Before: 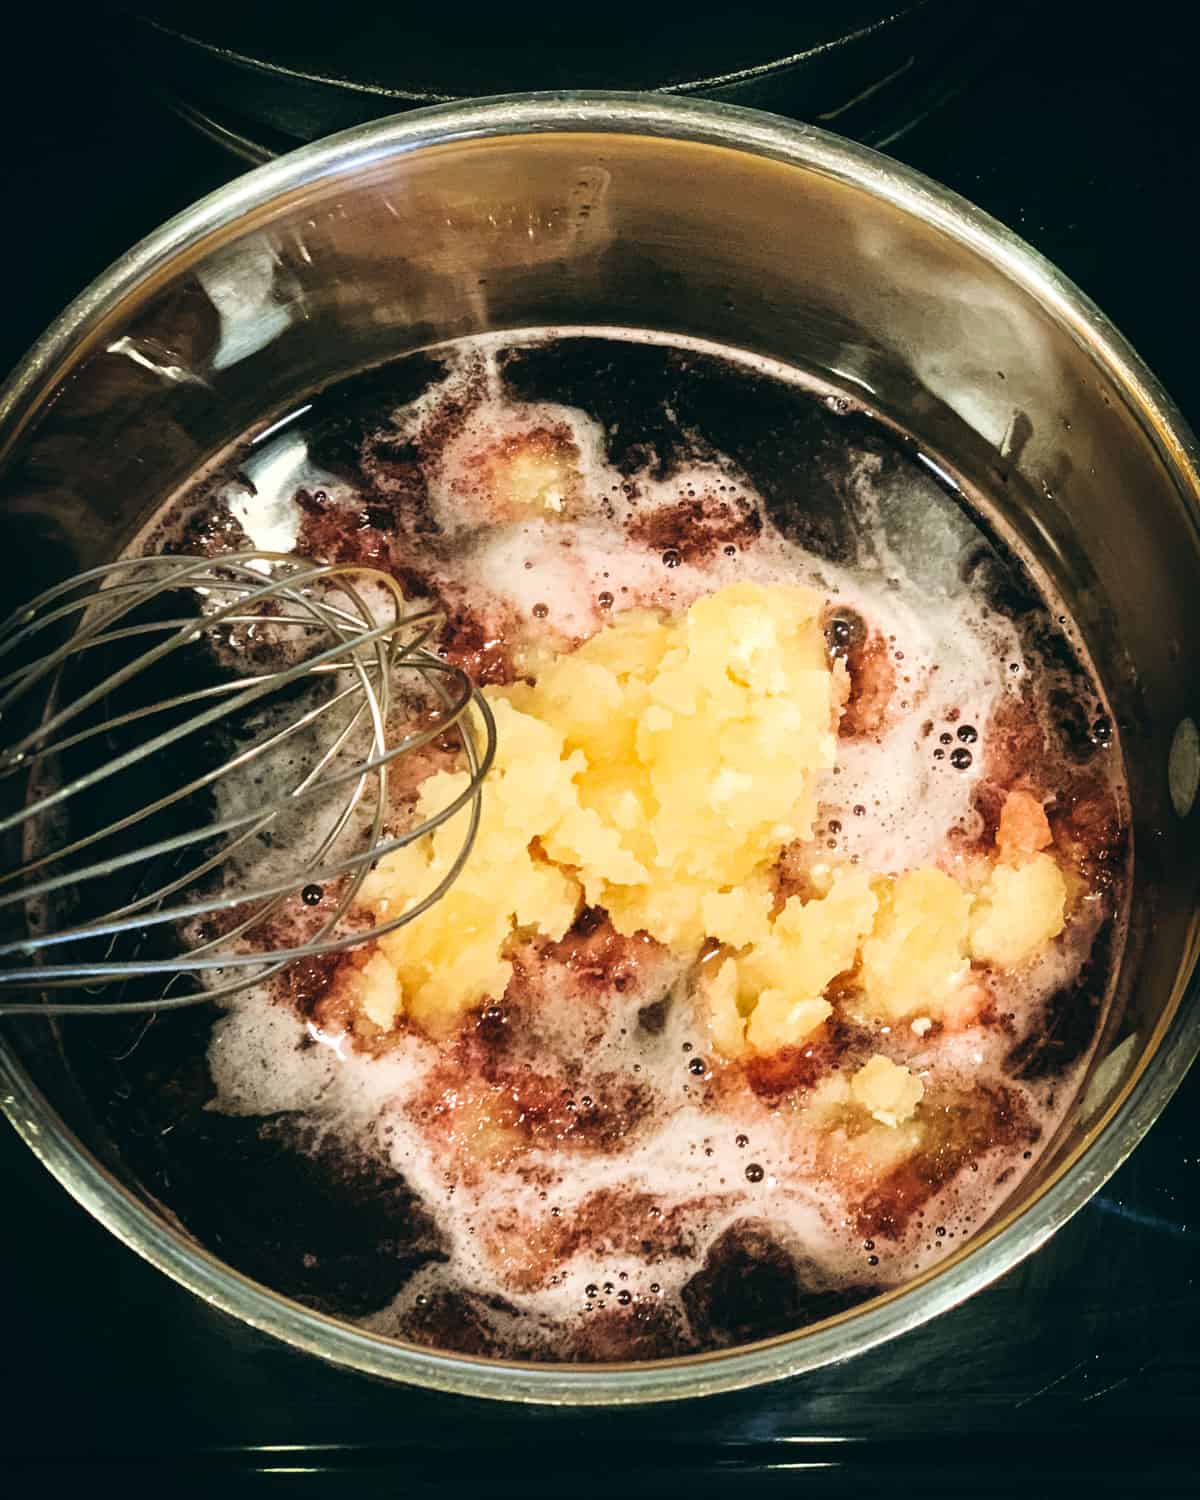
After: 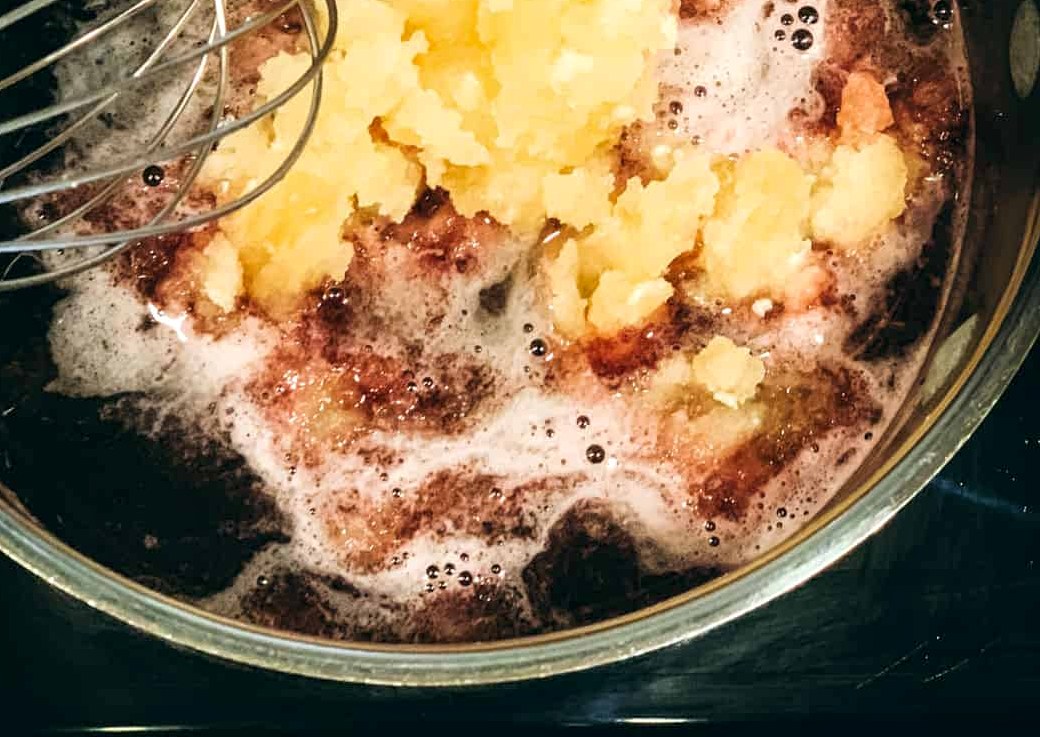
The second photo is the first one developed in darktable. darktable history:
crop and rotate: left 13.311%, top 47.99%, bottom 2.812%
local contrast: highlights 100%, shadows 102%, detail 119%, midtone range 0.2
